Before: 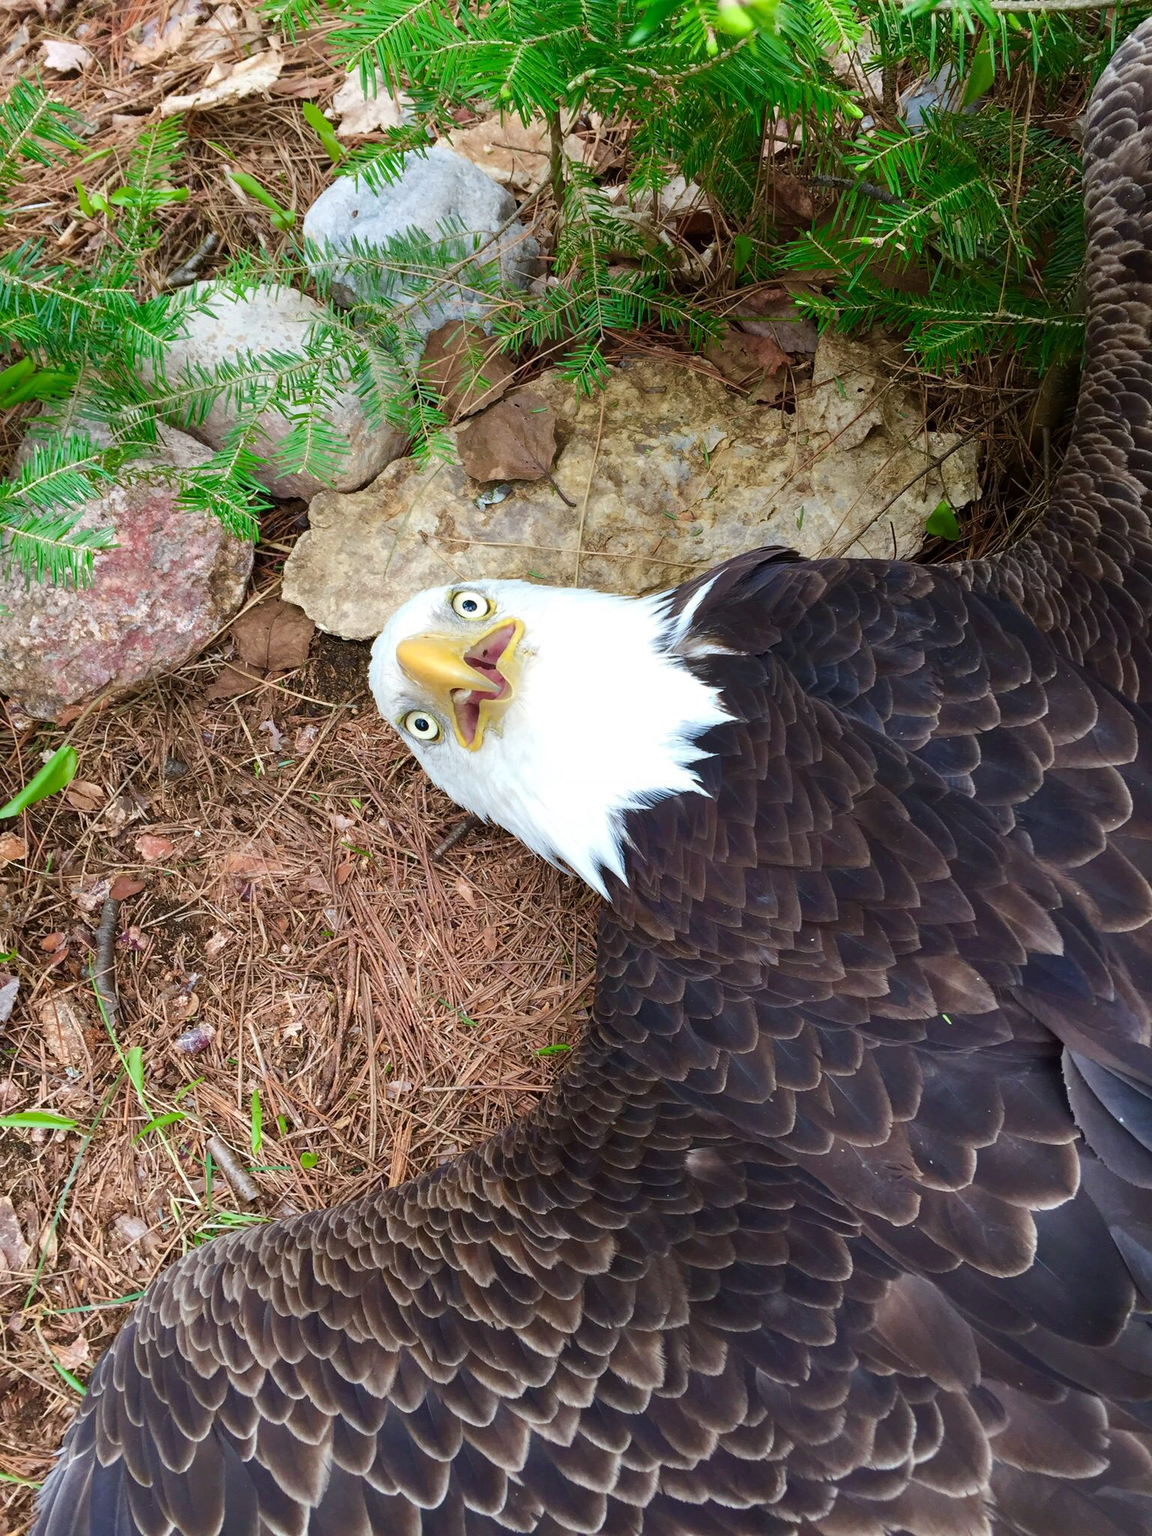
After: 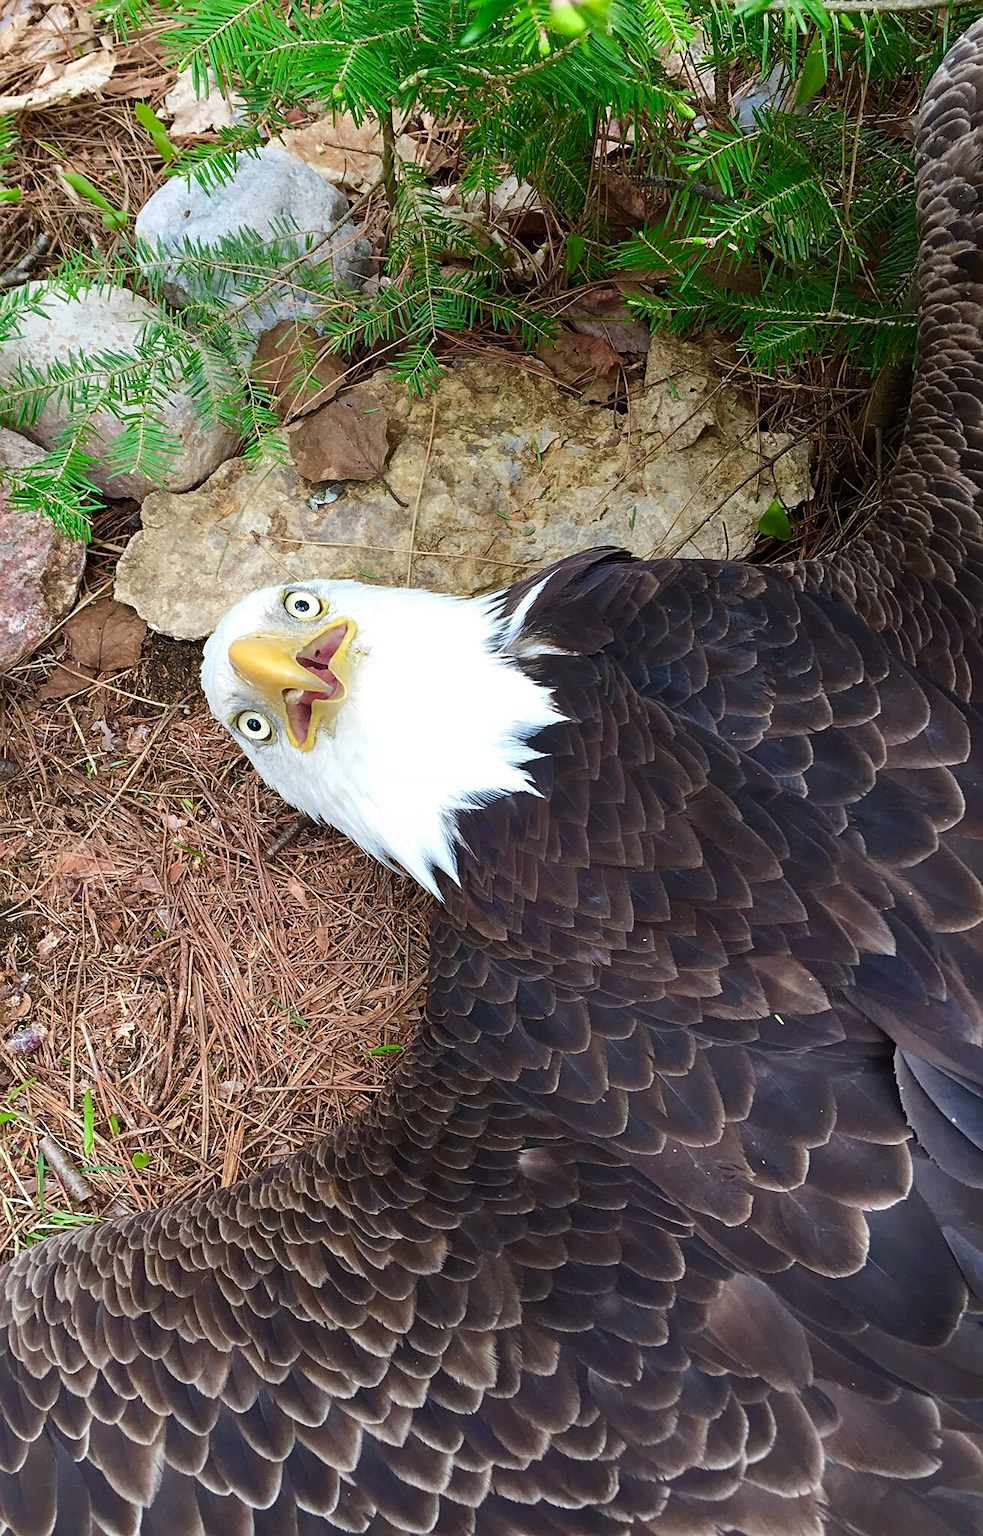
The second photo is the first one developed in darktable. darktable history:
sharpen: on, module defaults
crop and rotate: left 14.634%
